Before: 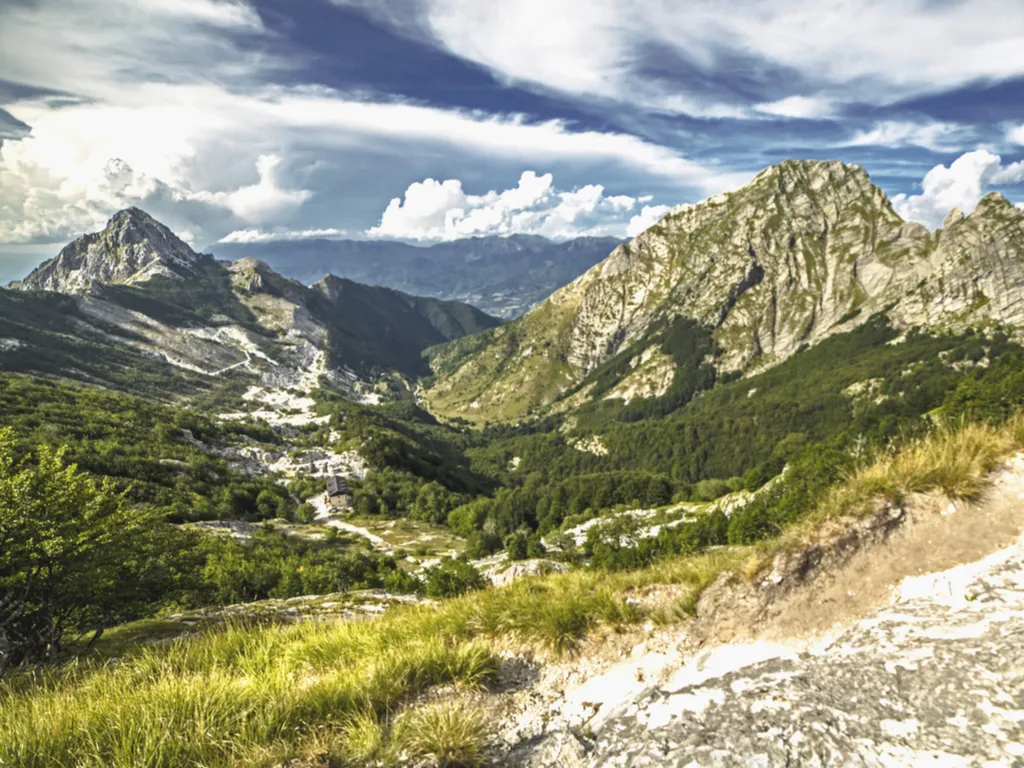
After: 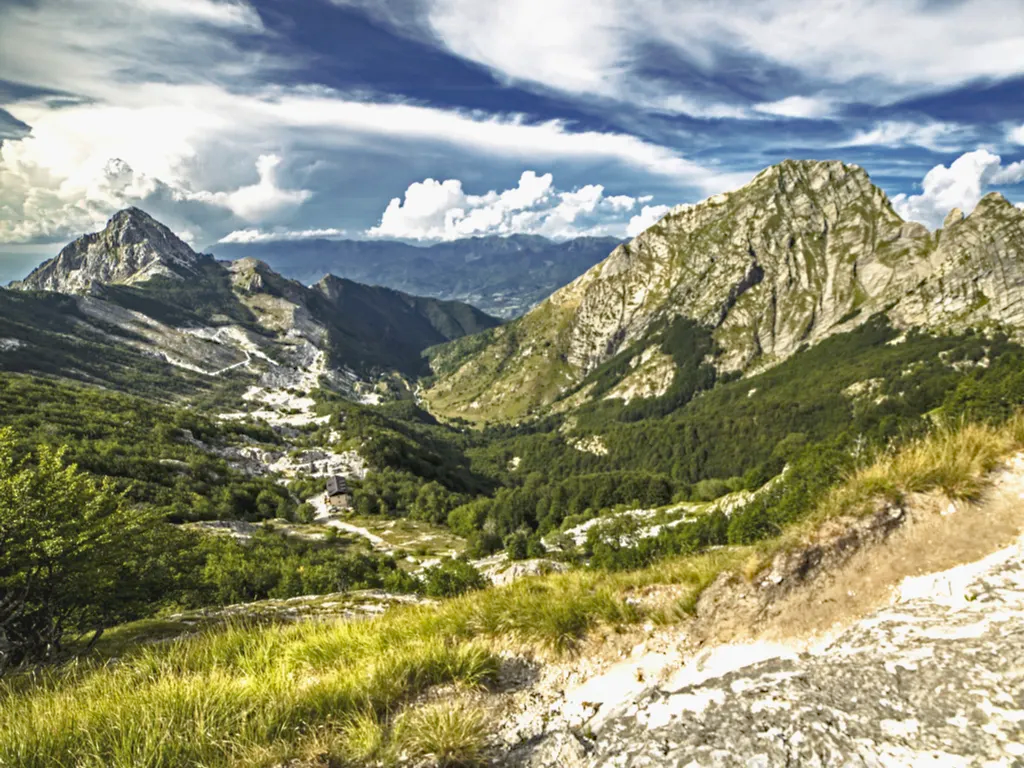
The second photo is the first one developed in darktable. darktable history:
sharpen: radius 5.286, amount 0.313, threshold 26.016
haze removal: strength 0.287, distance 0.256, compatibility mode true, adaptive false
